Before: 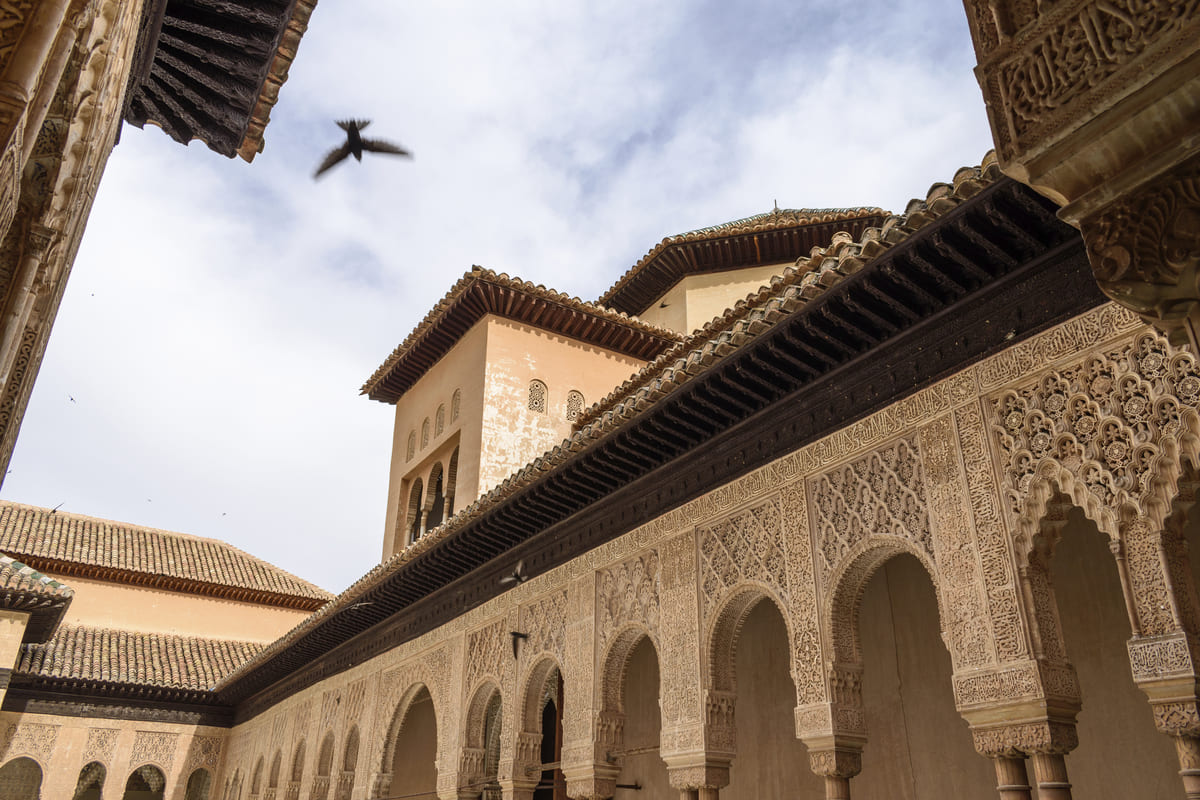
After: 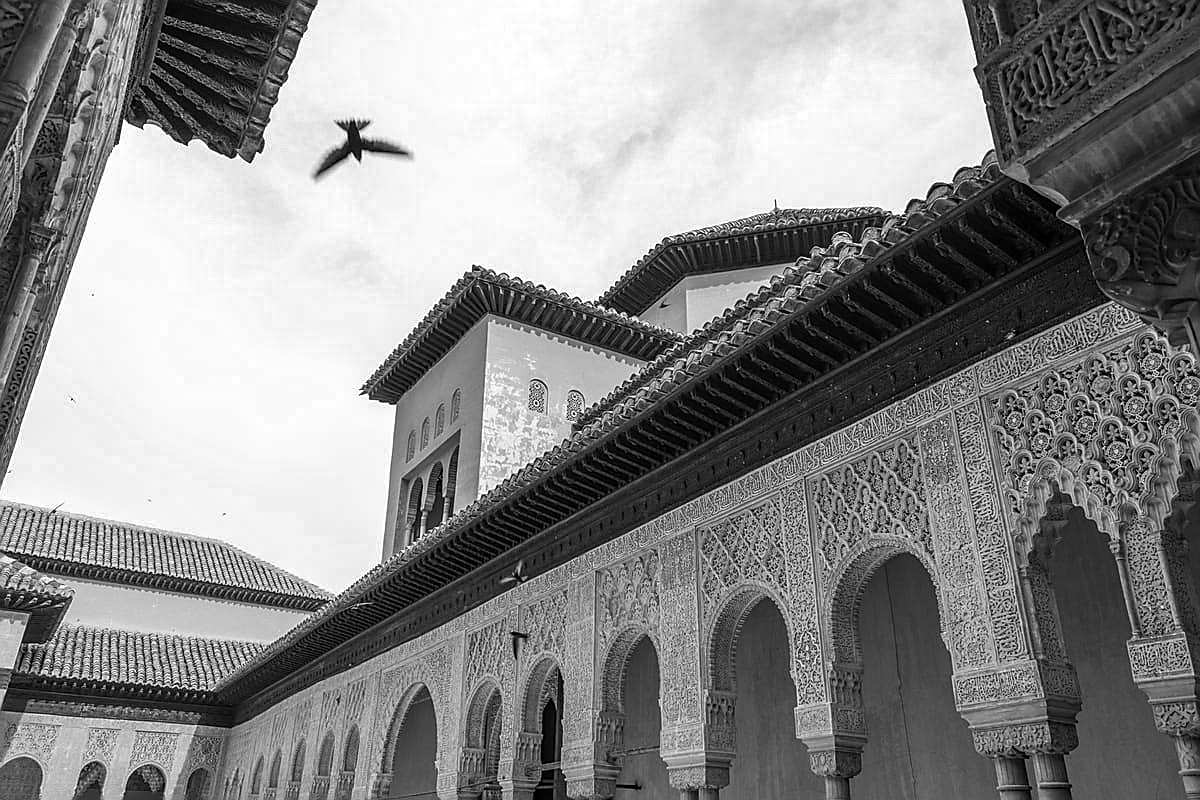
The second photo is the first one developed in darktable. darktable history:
local contrast: on, module defaults
sharpen: radius 1.4, amount 1.25, threshold 0.7
color balance rgb: perceptual saturation grading › global saturation 20%, global vibrance 20%
color zones: curves: ch0 [(0, 0.613) (0.01, 0.613) (0.245, 0.448) (0.498, 0.529) (0.642, 0.665) (0.879, 0.777) (0.99, 0.613)]; ch1 [(0, 0.035) (0.121, 0.189) (0.259, 0.197) (0.415, 0.061) (0.589, 0.022) (0.732, 0.022) (0.857, 0.026) (0.991, 0.053)]
monochrome: on, module defaults
